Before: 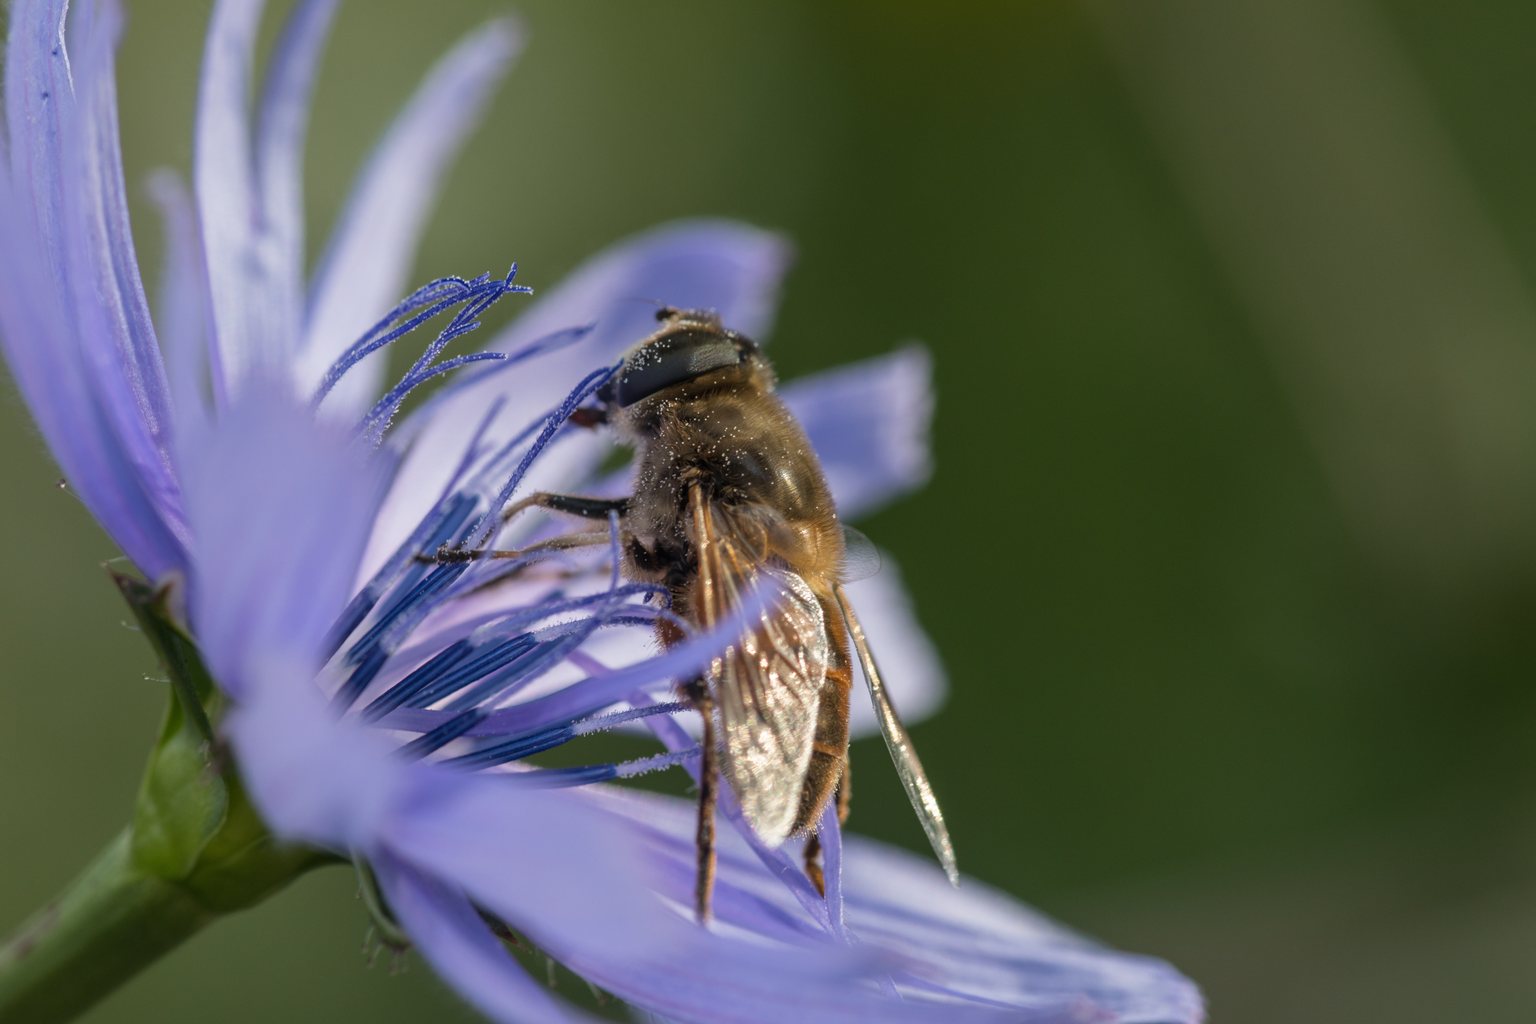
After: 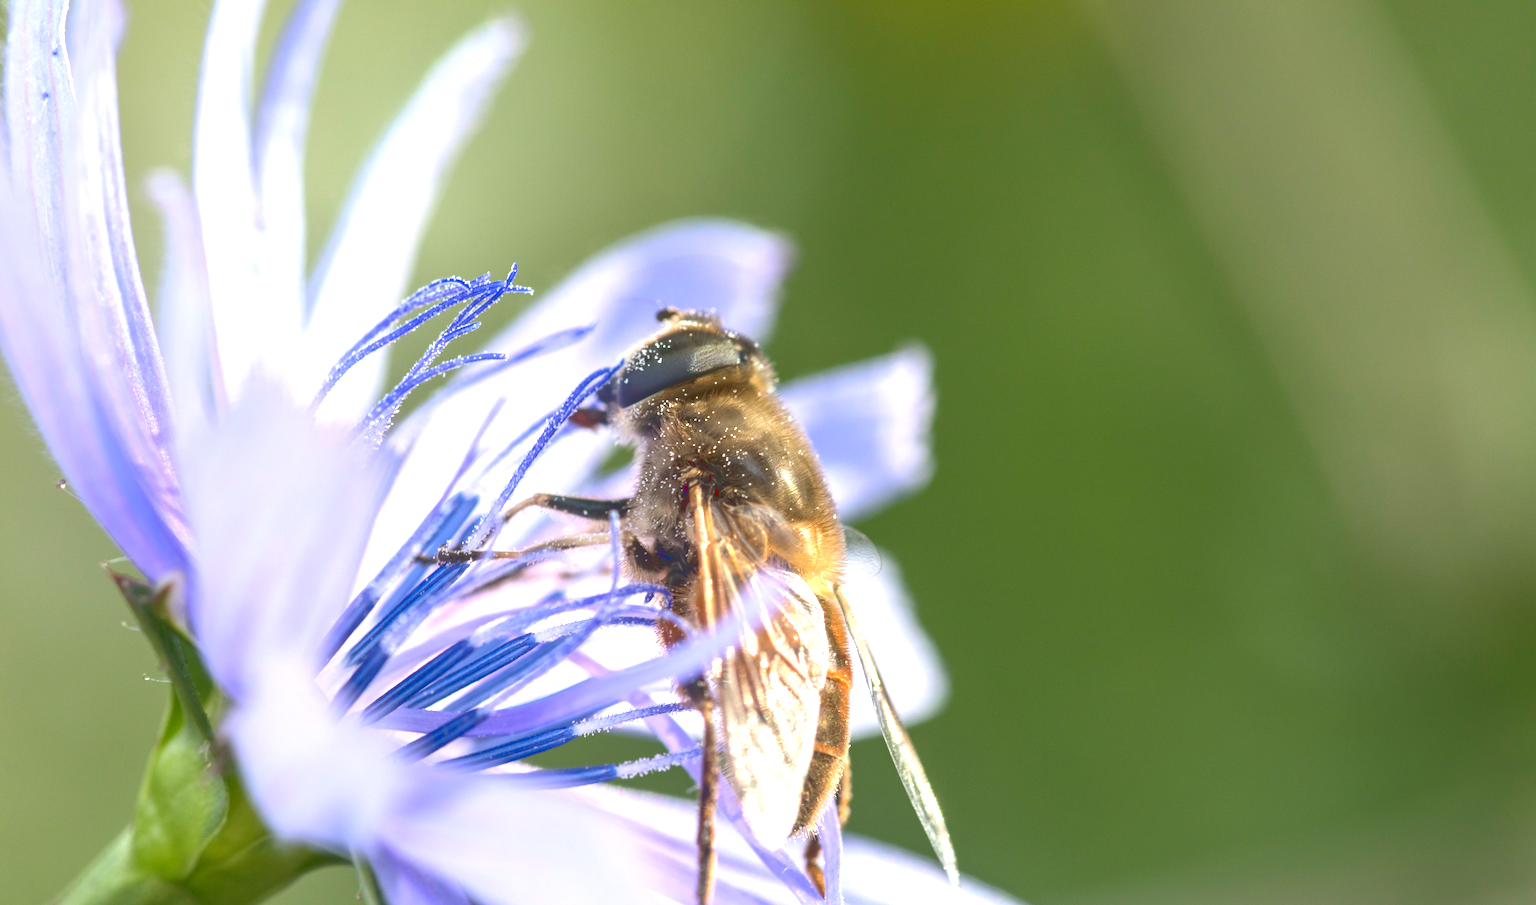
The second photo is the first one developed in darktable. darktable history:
crop and rotate: top 0%, bottom 11.549%
tone curve: curves: ch0 [(0, 0.211) (0.15, 0.25) (1, 0.953)], color space Lab, linked channels, preserve colors none
exposure: black level correction 0.001, exposure 1.818 EV, compensate exposure bias true, compensate highlight preservation false
